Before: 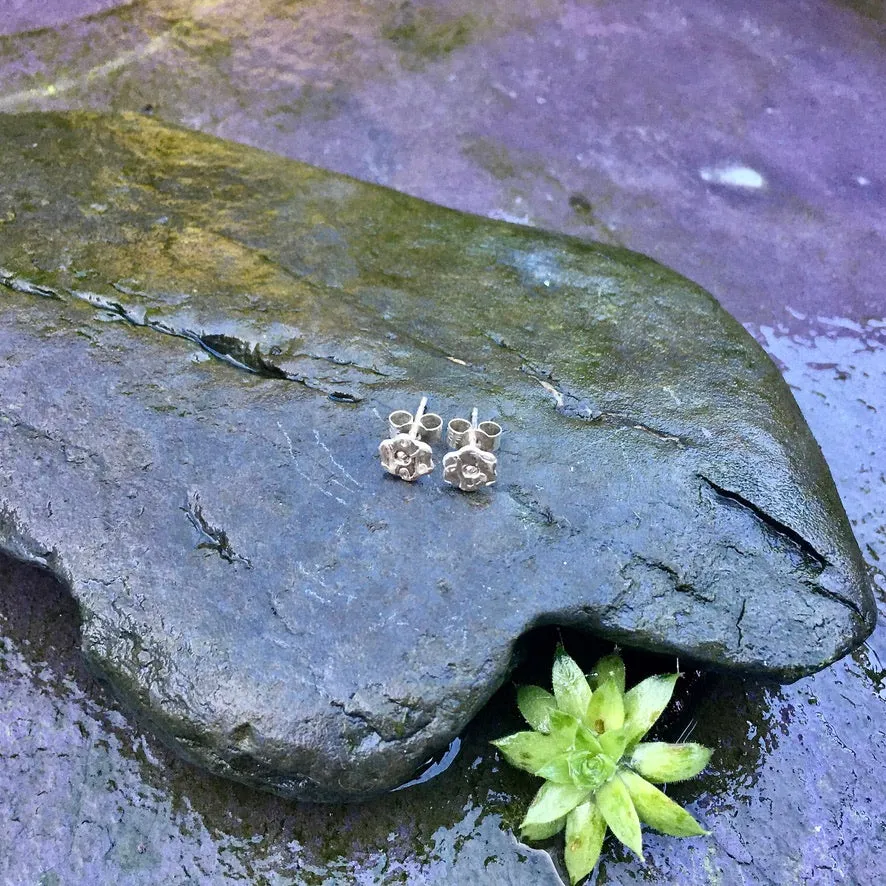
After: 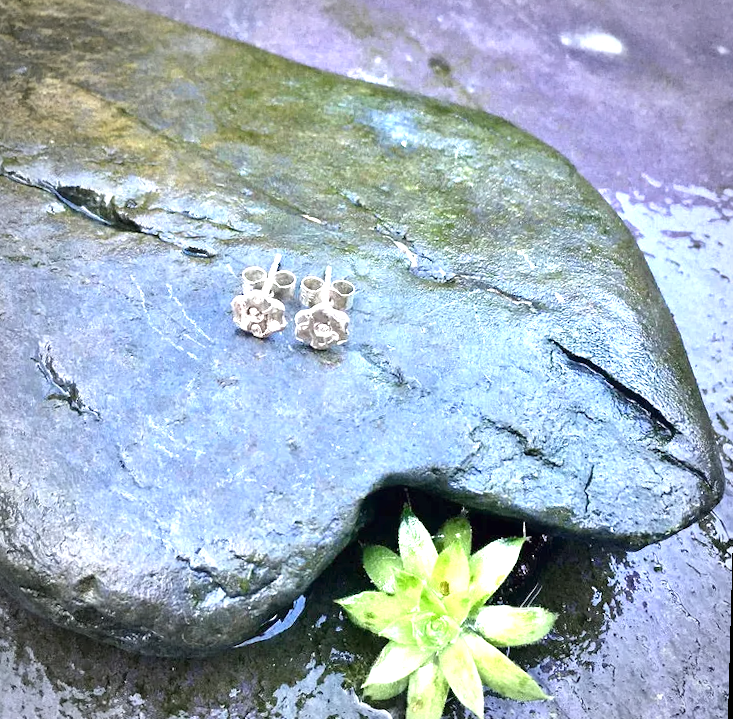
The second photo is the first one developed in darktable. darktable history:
exposure: black level correction 0, exposure 1.2 EV, compensate exposure bias true, compensate highlight preservation false
vignetting: fall-off start 71.74%
crop: left 16.315%, top 14.246%
rotate and perspective: rotation 1.57°, crop left 0.018, crop right 0.982, crop top 0.039, crop bottom 0.961
